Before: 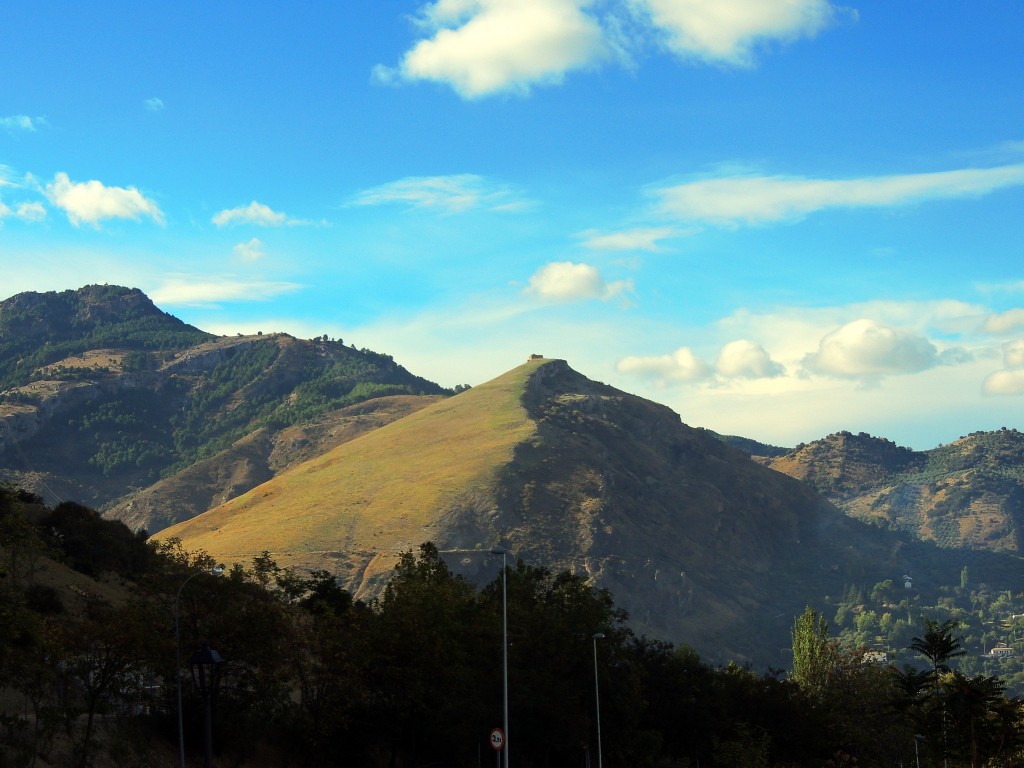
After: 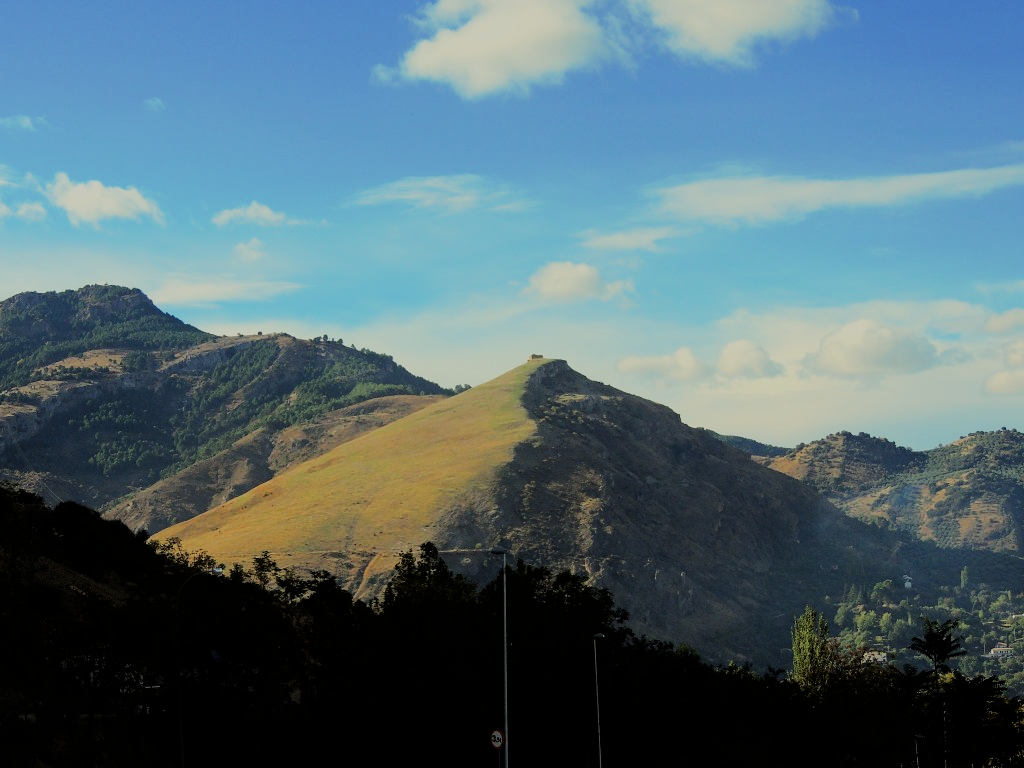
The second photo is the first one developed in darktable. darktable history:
exposure: black level correction 0.002, compensate highlight preservation false
color correction: highlights b* 0.012
filmic rgb: black relative exposure -6.07 EV, white relative exposure 6.96 EV, hardness 2.25
